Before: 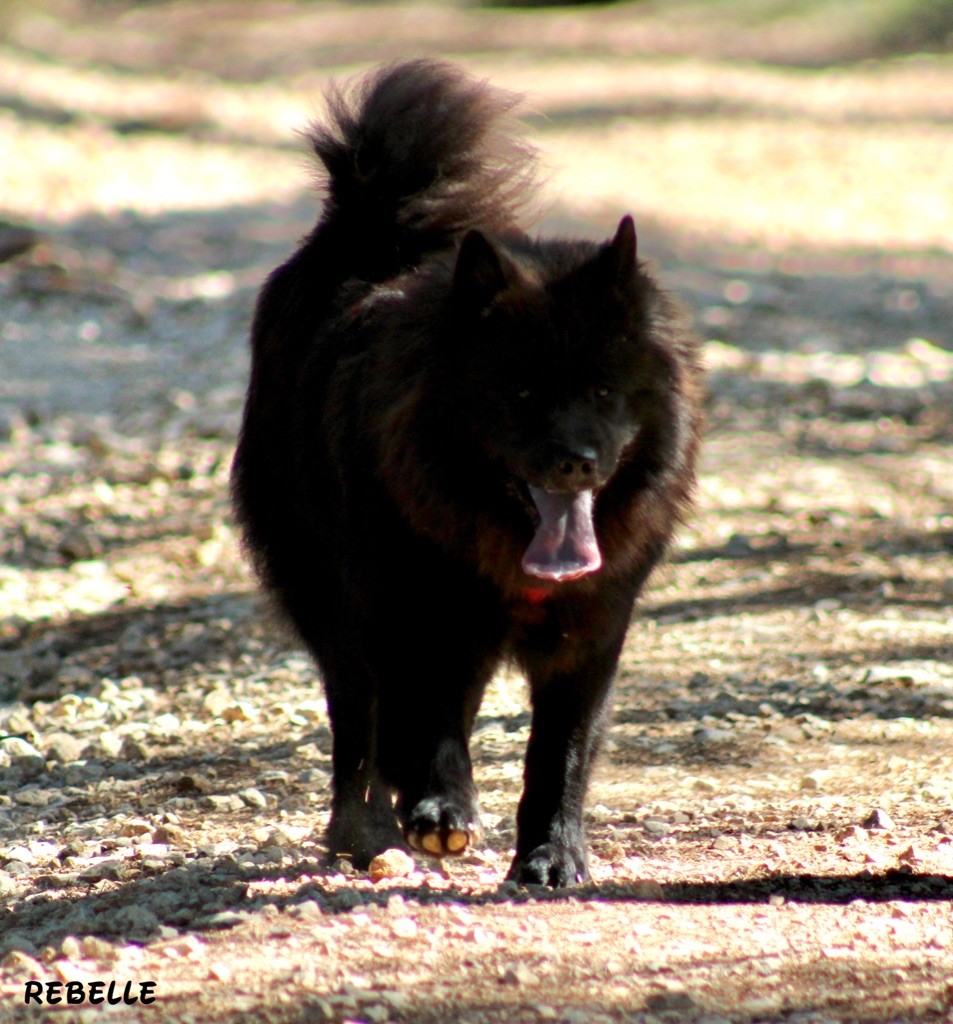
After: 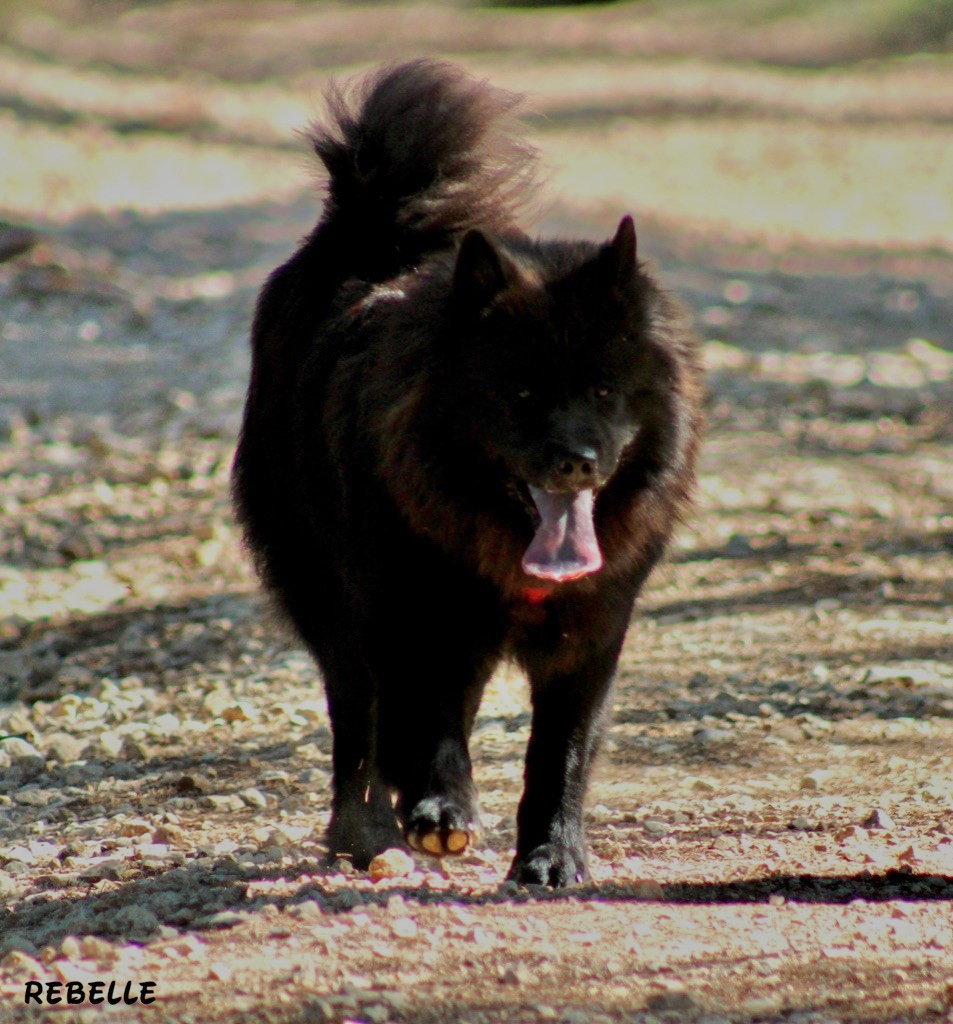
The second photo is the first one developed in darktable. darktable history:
tone equalizer: -8 EV -0.002 EV, -7 EV 0.005 EV, -6 EV -0.008 EV, -5 EV 0.007 EV, -4 EV -0.042 EV, -3 EV -0.233 EV, -2 EV -0.662 EV, -1 EV -0.983 EV, +0 EV -0.969 EV, smoothing diameter 2%, edges refinement/feathering 20, mask exposure compensation -1.57 EV, filter diffusion 5
shadows and highlights: soften with gaussian
